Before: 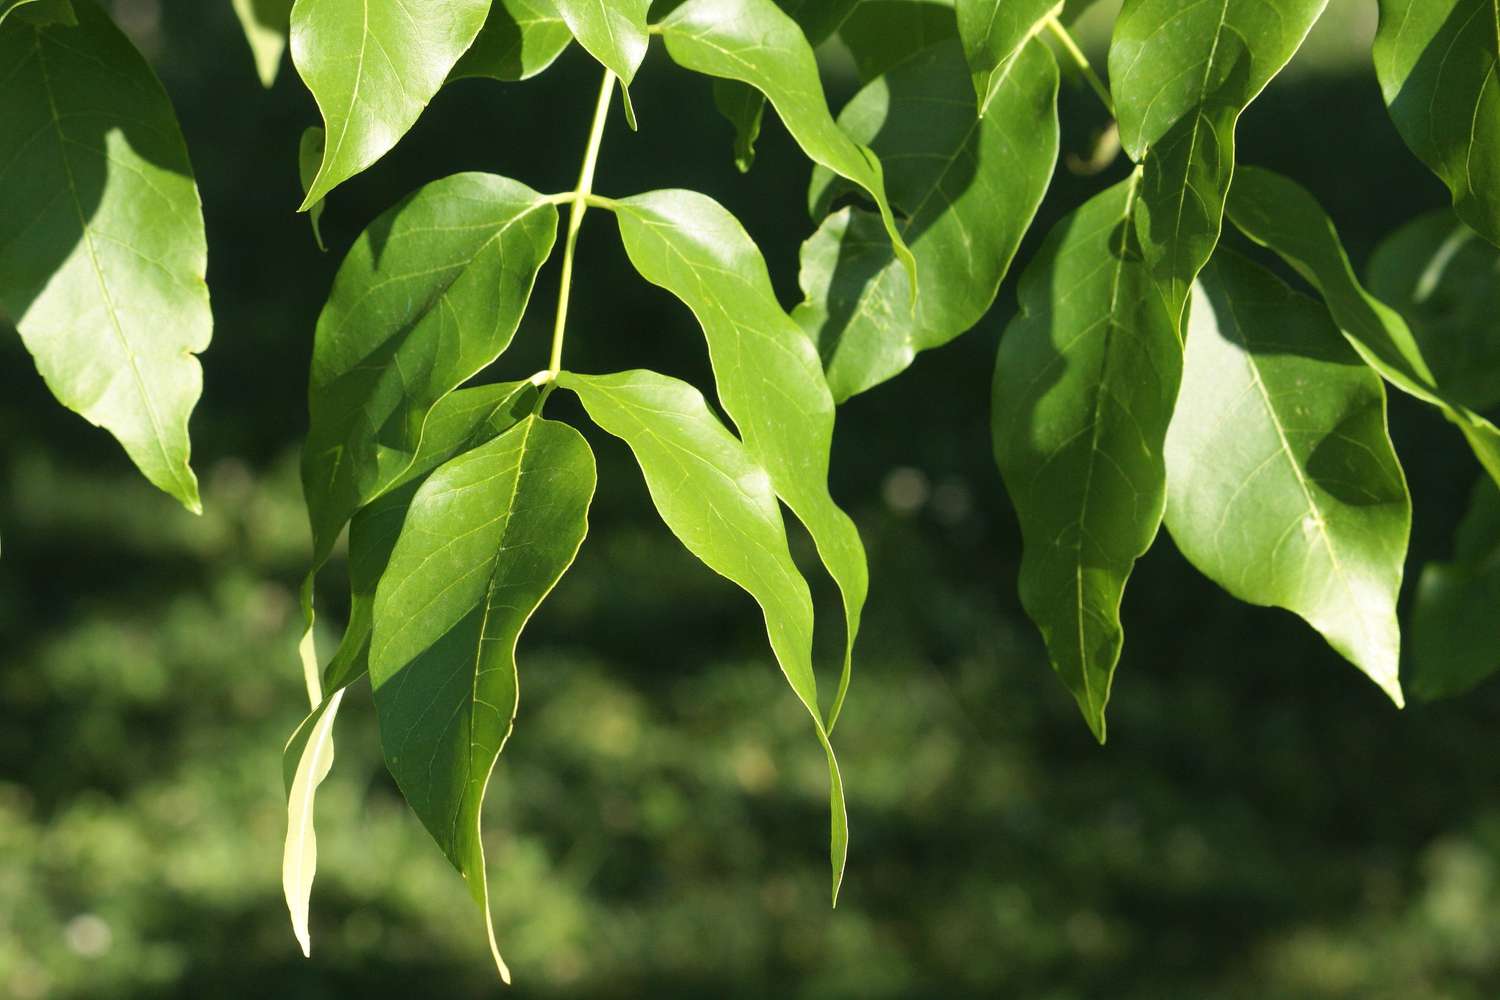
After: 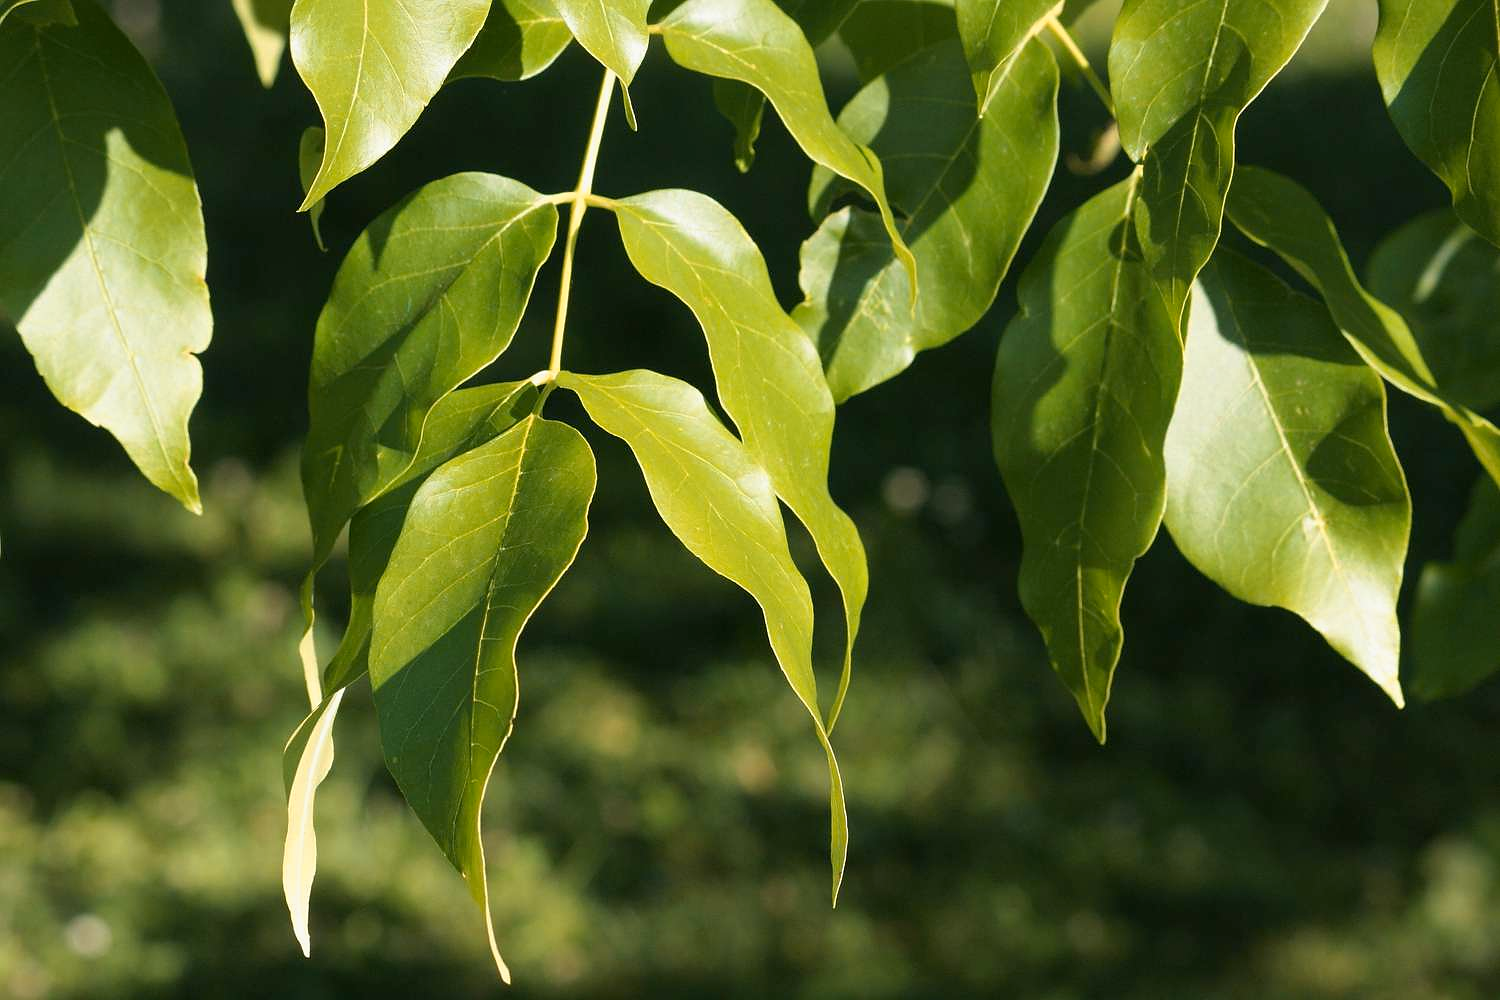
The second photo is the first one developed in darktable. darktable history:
tone equalizer: on, module defaults
sharpen: radius 1
color zones: curves: ch1 [(0, 0.469) (0.072, 0.457) (0.243, 0.494) (0.429, 0.5) (0.571, 0.5) (0.714, 0.5) (0.857, 0.5) (1, 0.469)]; ch2 [(0, 0.499) (0.143, 0.467) (0.242, 0.436) (0.429, 0.493) (0.571, 0.5) (0.714, 0.5) (0.857, 0.5) (1, 0.499)]
exposure: black level correction 0.002, exposure -0.1 EV, compensate highlight preservation false
